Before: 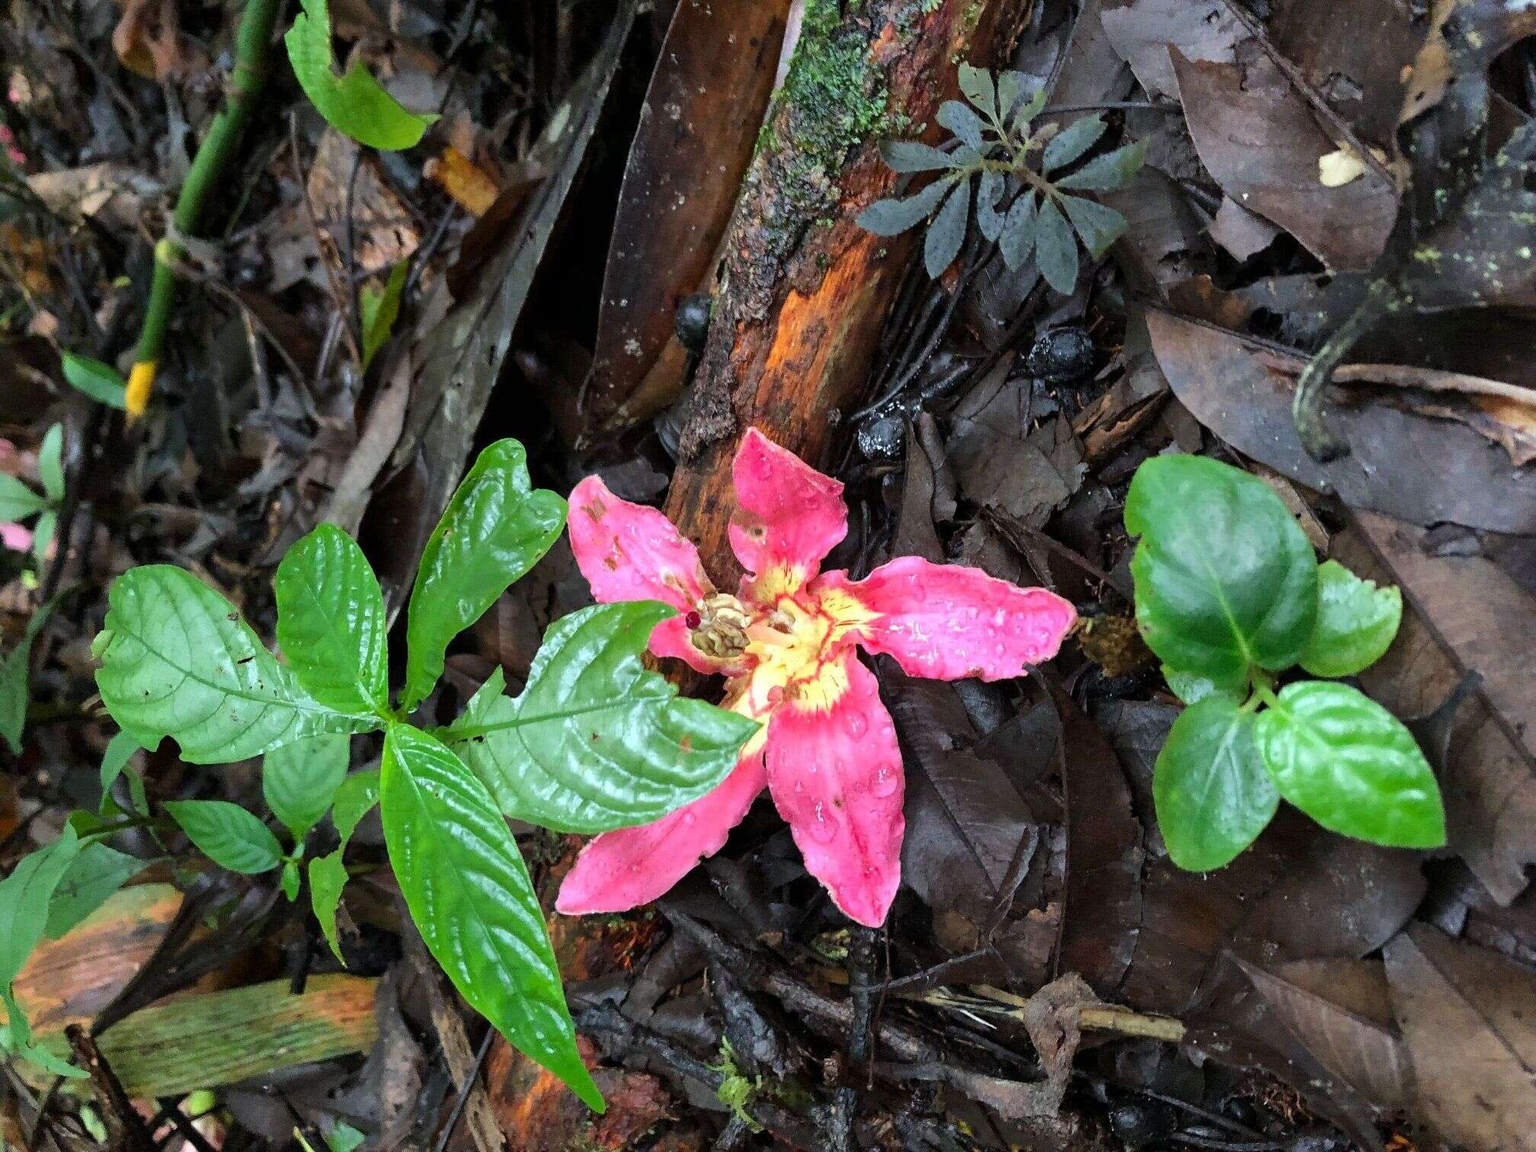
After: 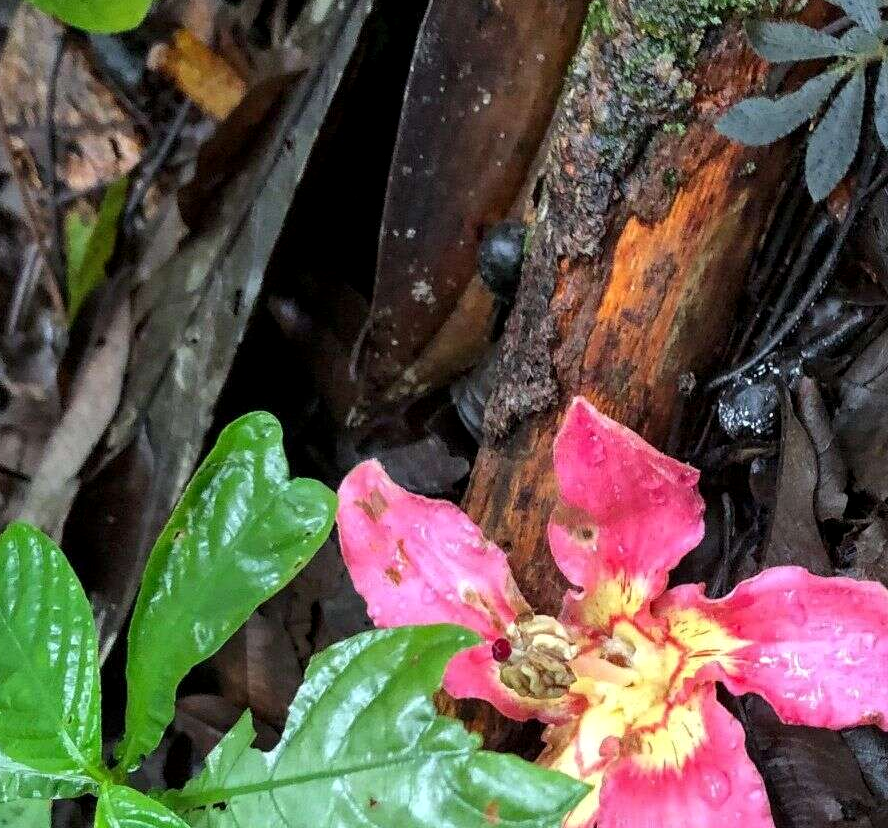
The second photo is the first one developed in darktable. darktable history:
crop: left 20.248%, top 10.86%, right 35.675%, bottom 34.321%
local contrast: highlights 100%, shadows 100%, detail 120%, midtone range 0.2
